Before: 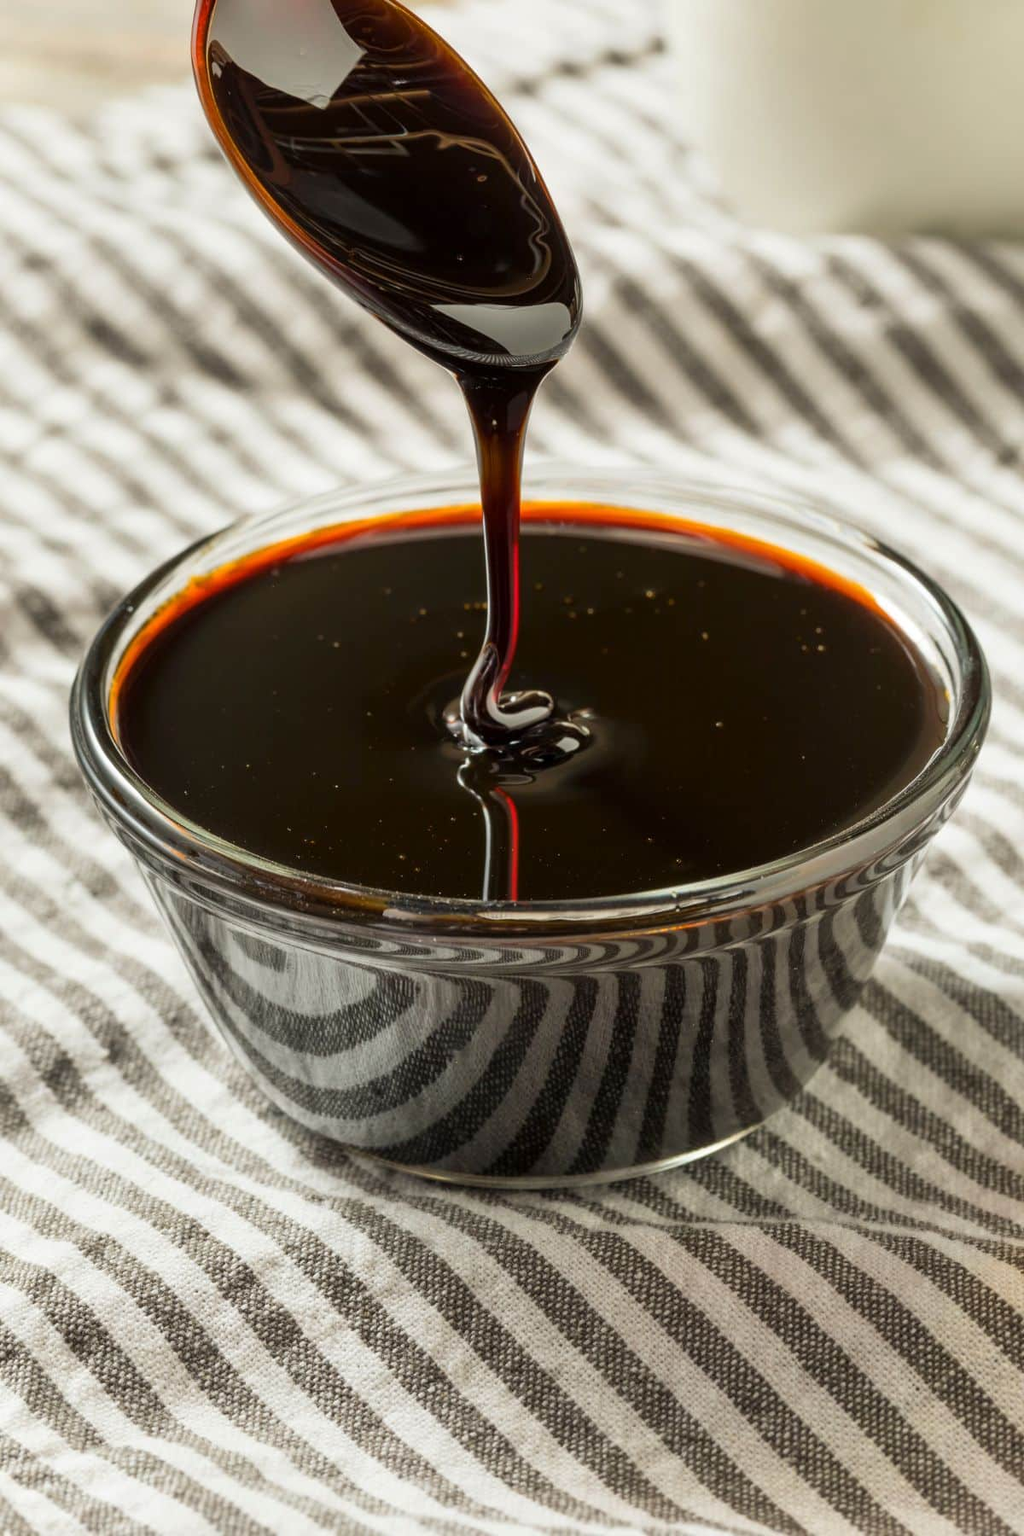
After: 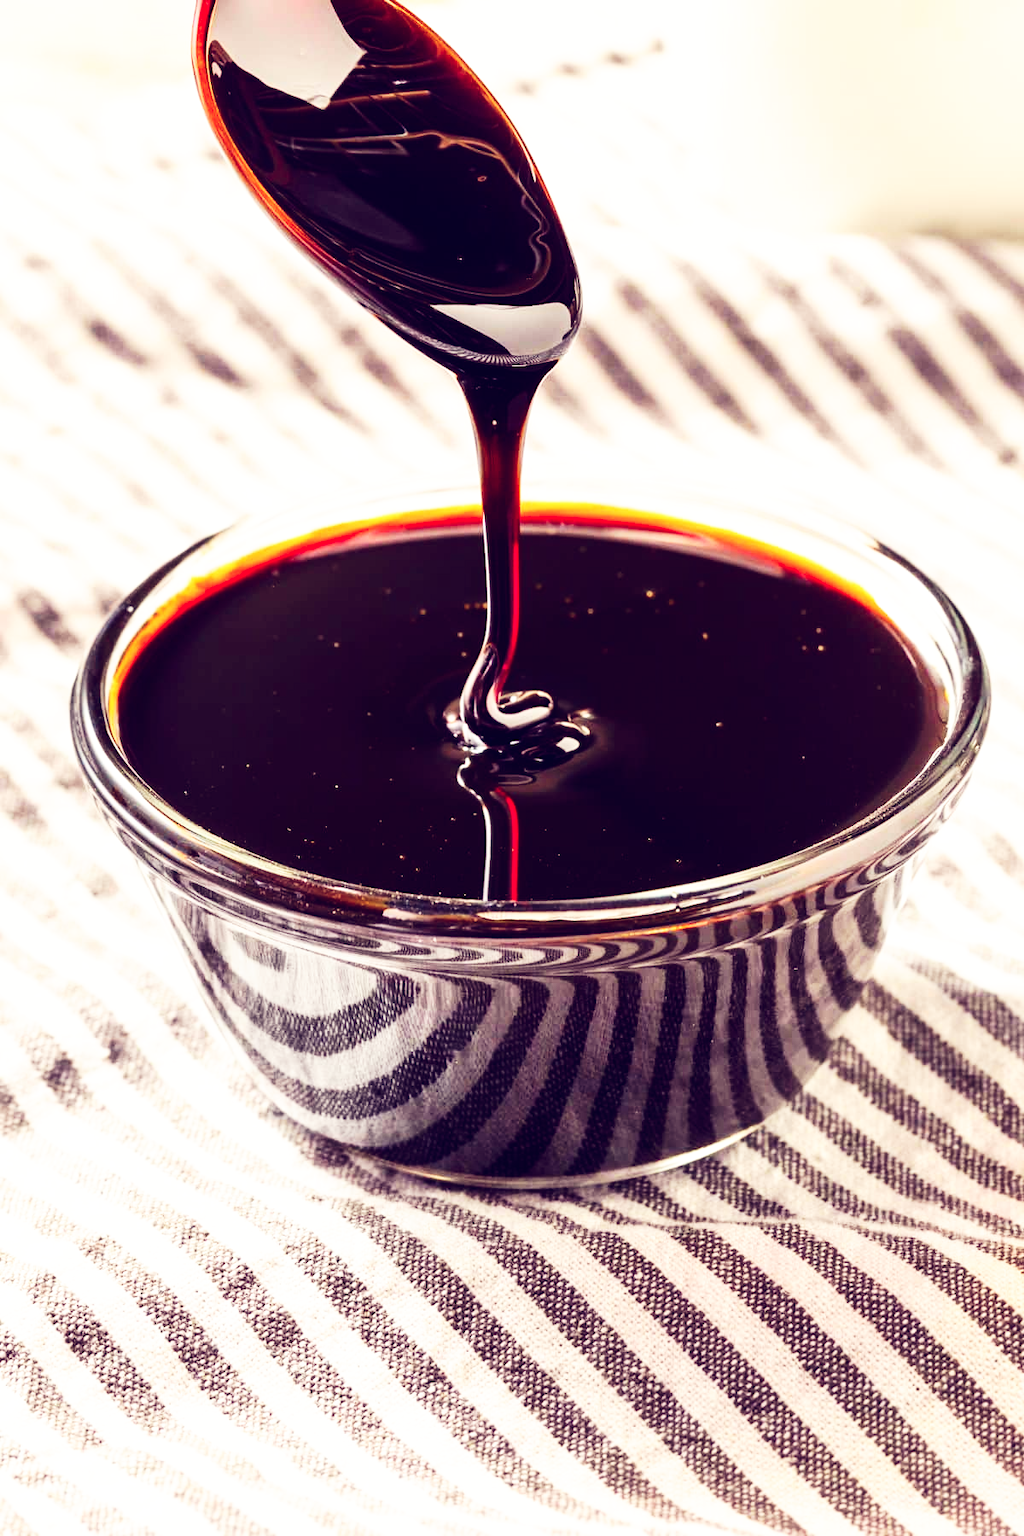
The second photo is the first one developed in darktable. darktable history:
contrast brightness saturation: contrast 0.15, brightness 0.05
base curve: curves: ch0 [(0, 0) (0.007, 0.004) (0.027, 0.03) (0.046, 0.07) (0.207, 0.54) (0.442, 0.872) (0.673, 0.972) (1, 1)], preserve colors none
color balance: lift [1.001, 0.997, 0.99, 1.01], gamma [1.007, 1, 0.975, 1.025], gain [1, 1.065, 1.052, 0.935], contrast 13.25%
